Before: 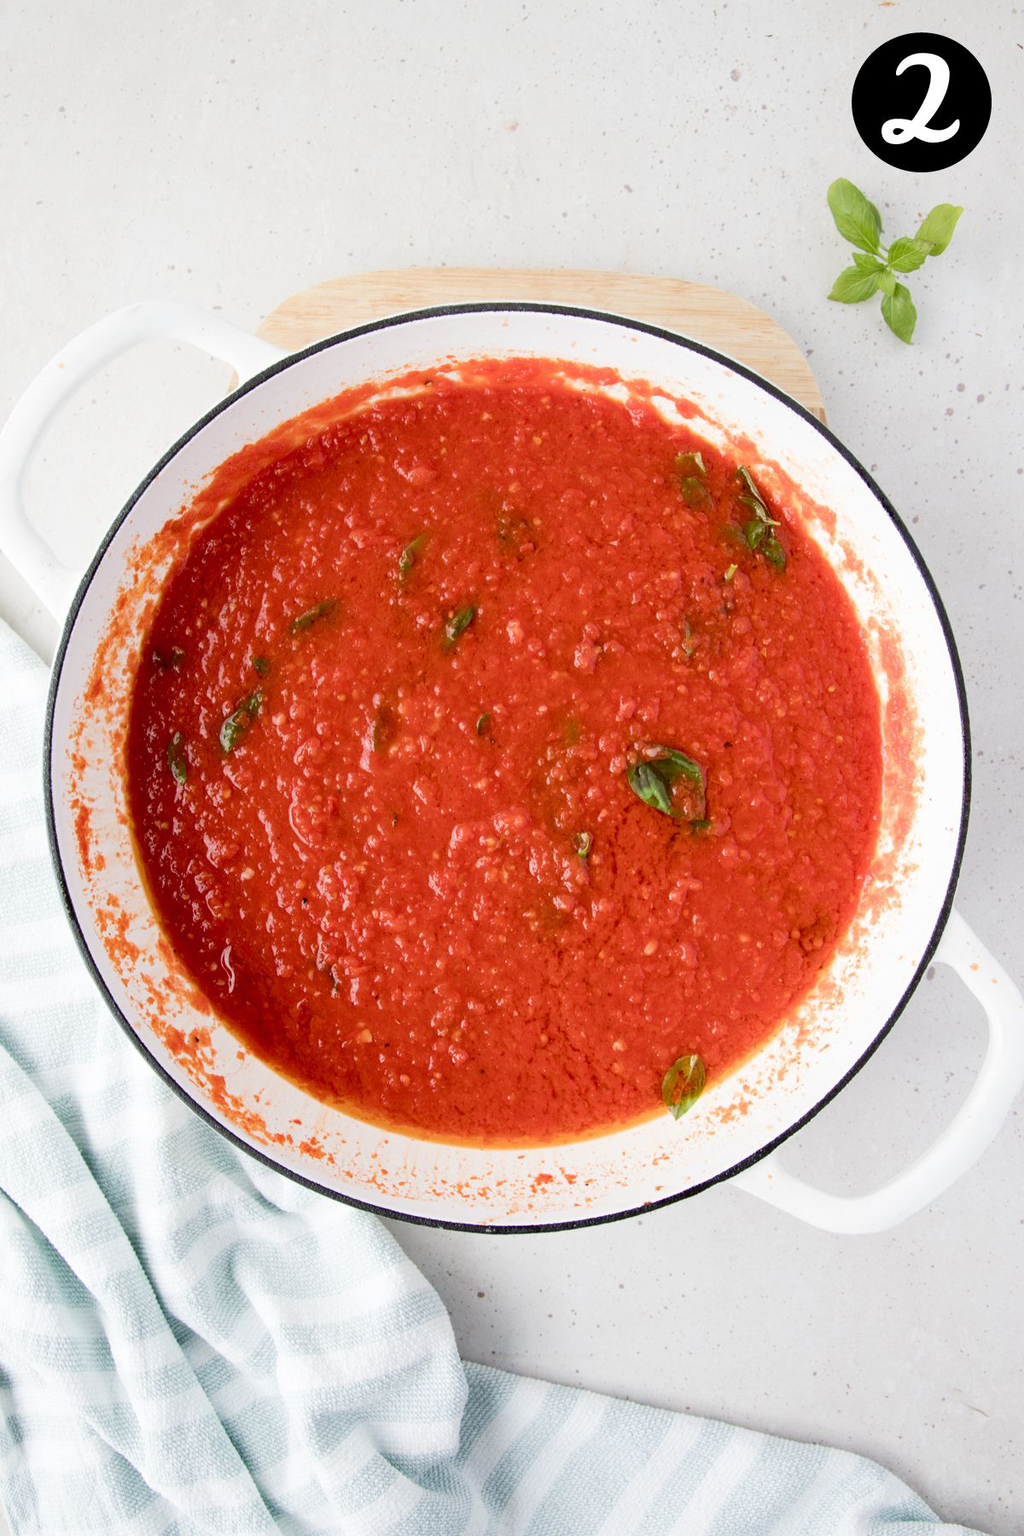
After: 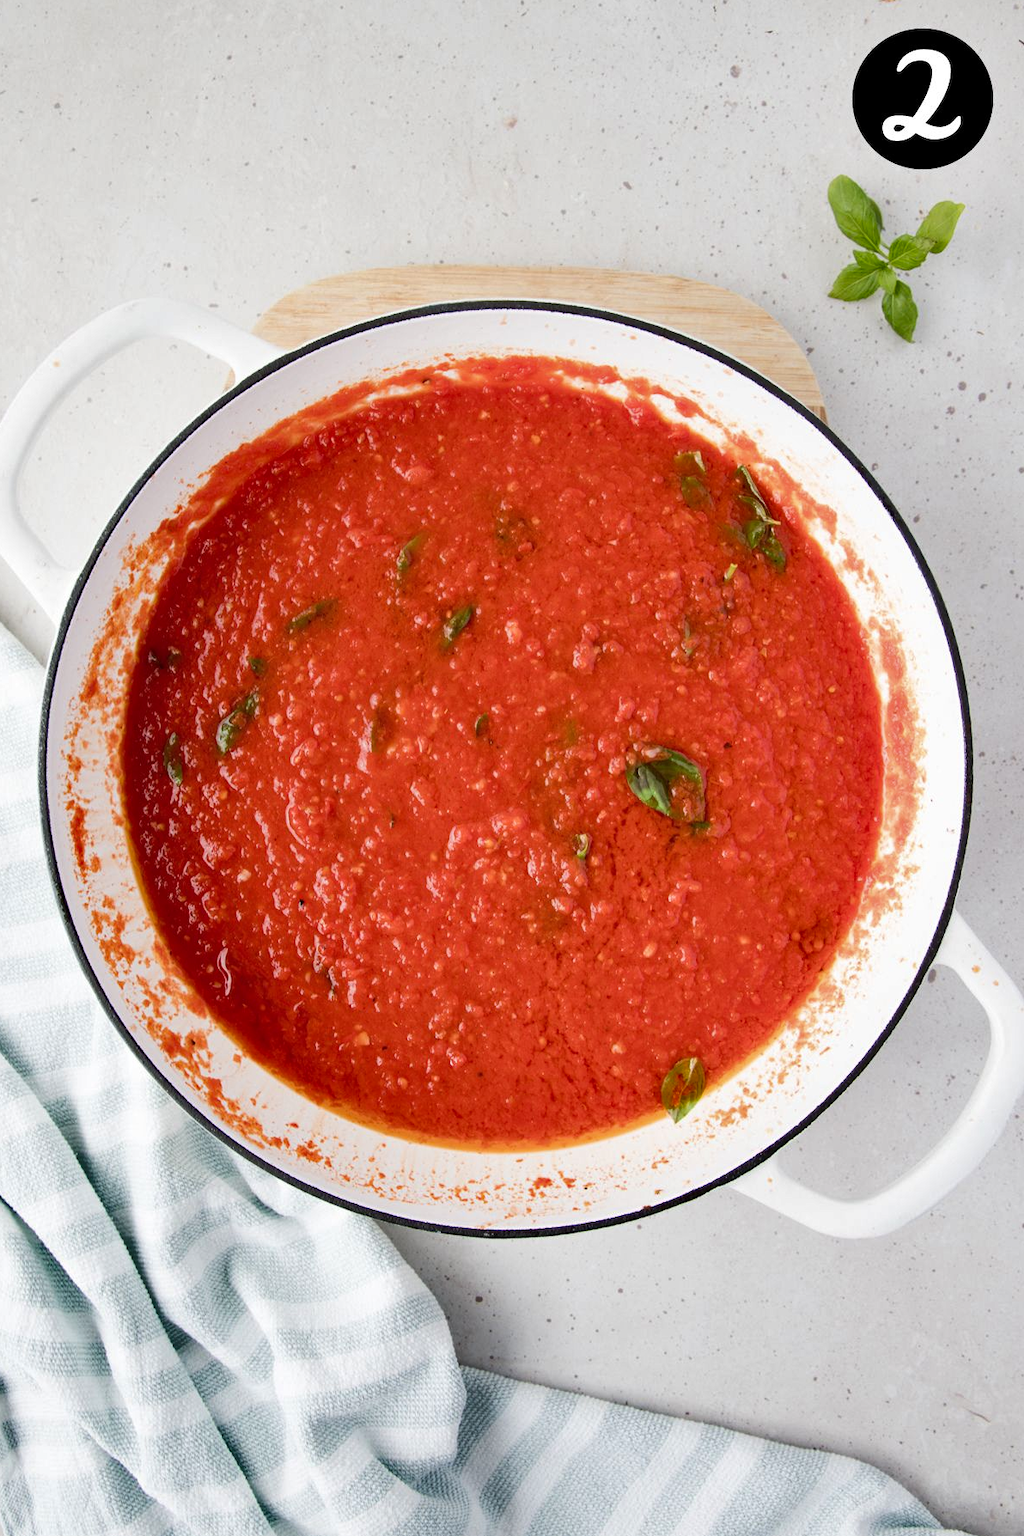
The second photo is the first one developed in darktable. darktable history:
crop and rotate: left 0.524%, top 0.301%, bottom 0.346%
exposure: compensate exposure bias true, compensate highlight preservation false
shadows and highlights: low approximation 0.01, soften with gaussian
